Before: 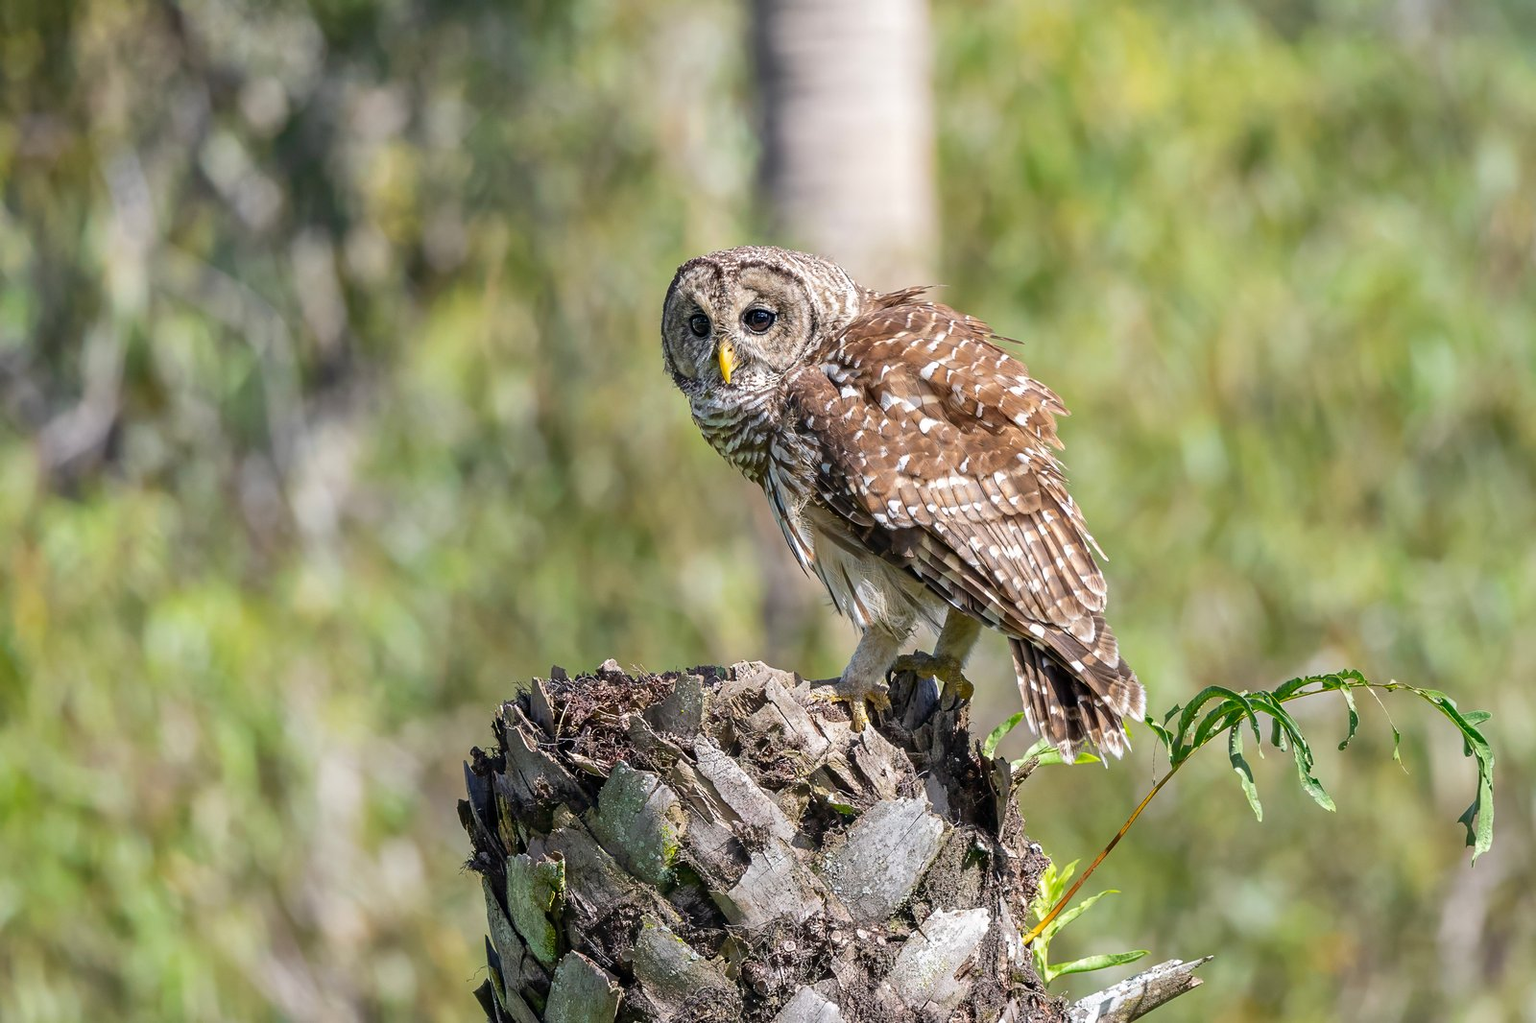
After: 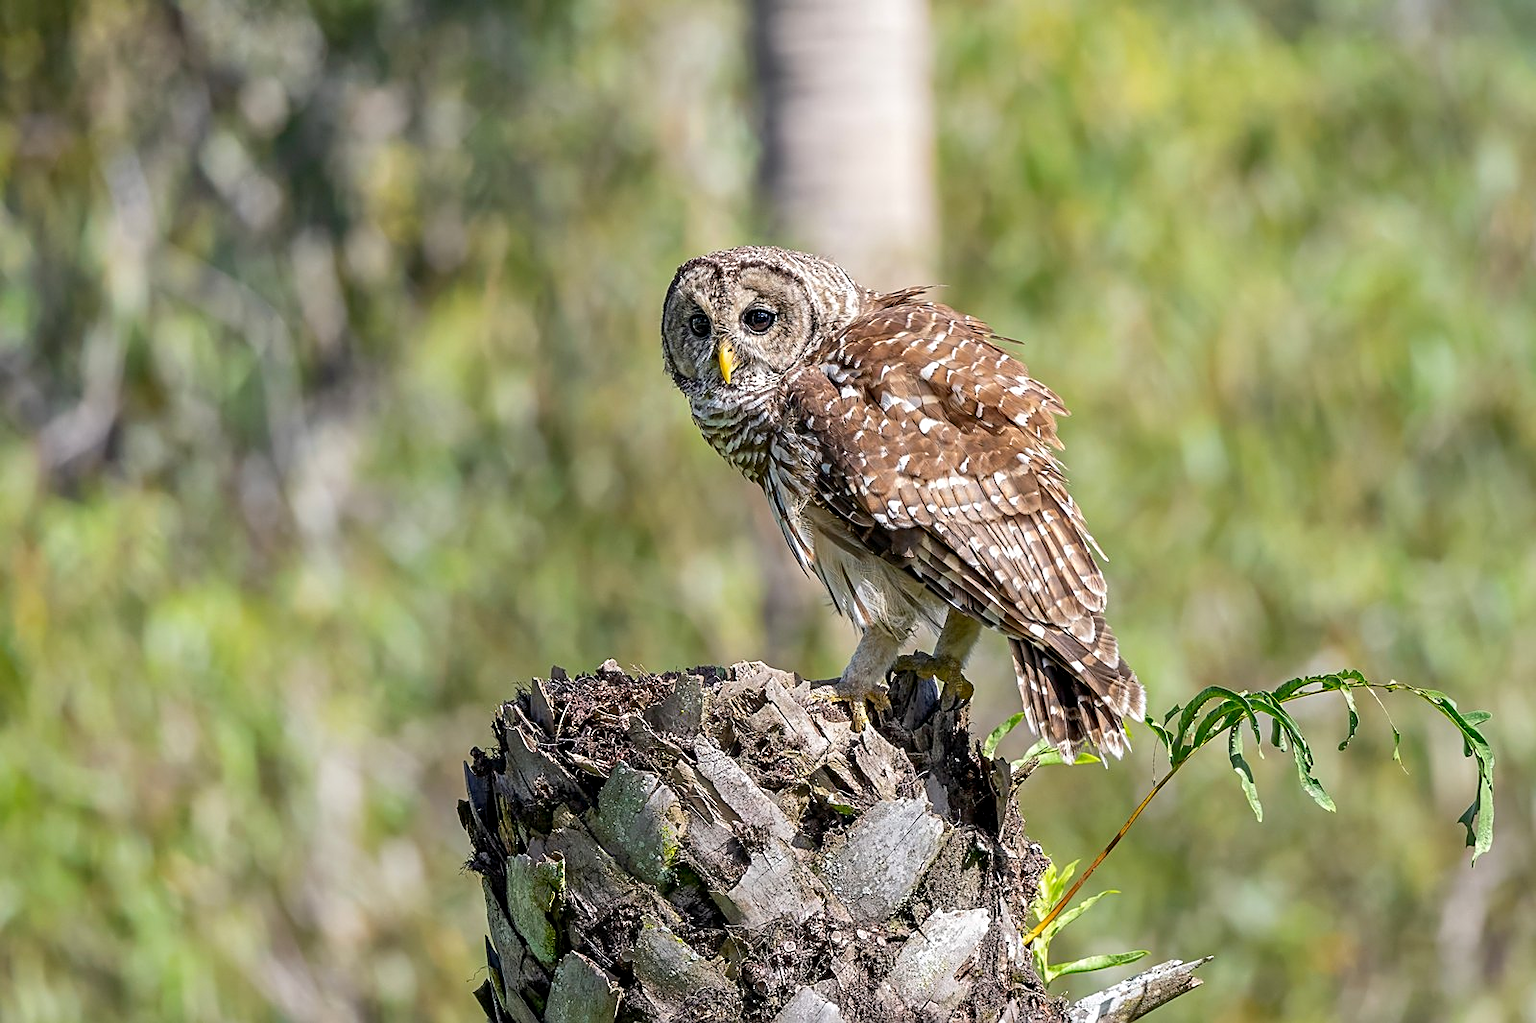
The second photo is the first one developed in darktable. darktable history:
sharpen: on, module defaults
exposure: black level correction 0.004, exposure 0.015 EV, compensate exposure bias true, compensate highlight preservation false
